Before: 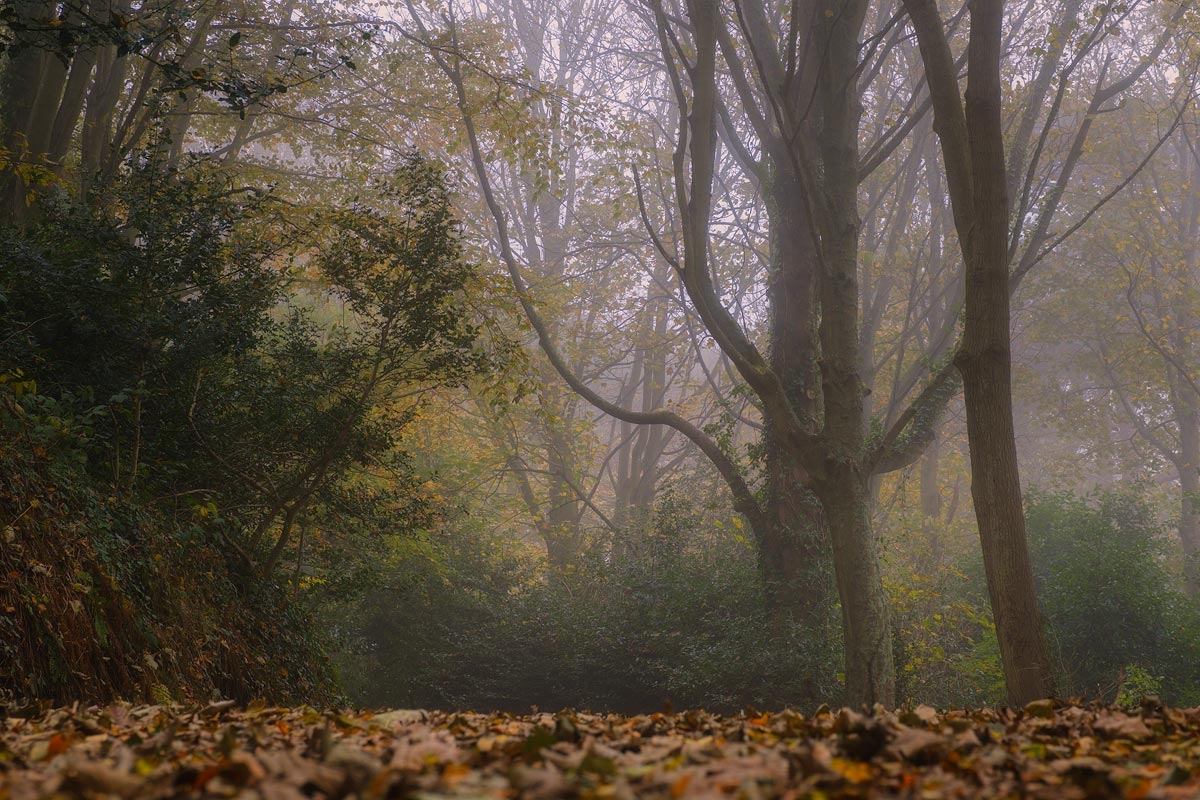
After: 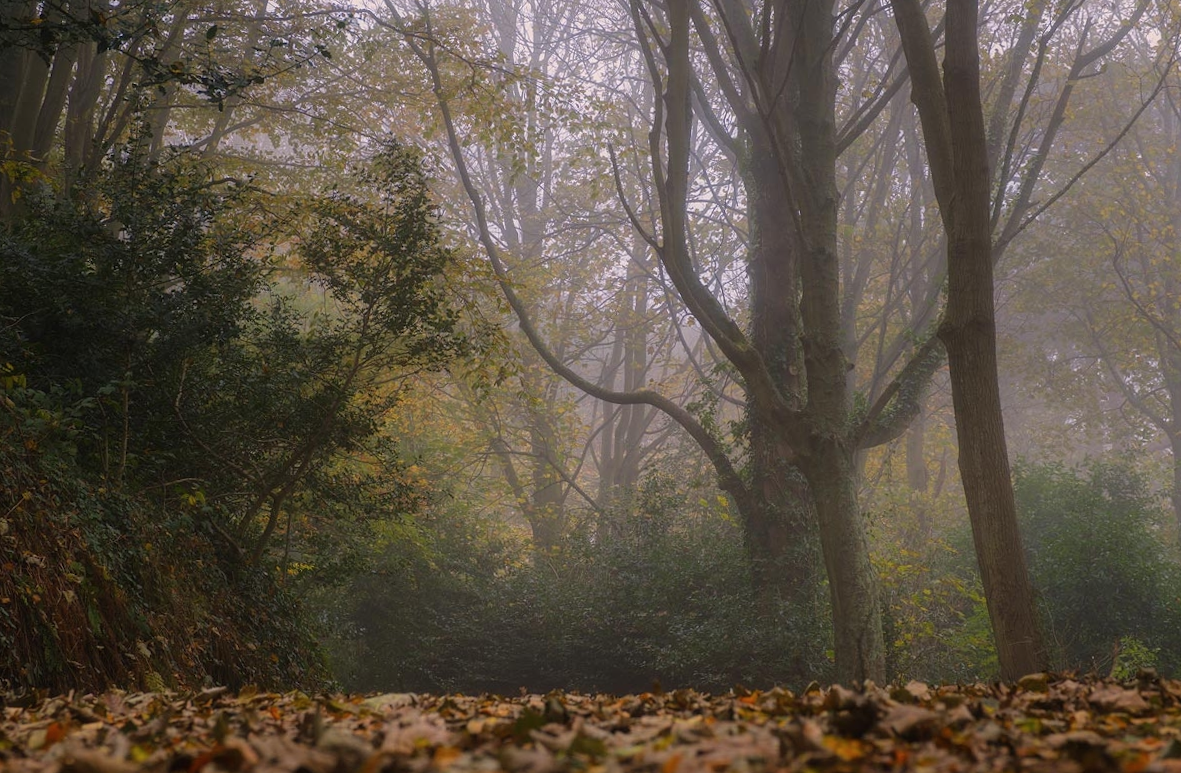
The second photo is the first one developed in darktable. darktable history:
contrast brightness saturation: saturation -0.05
rotate and perspective: rotation -1.32°, lens shift (horizontal) -0.031, crop left 0.015, crop right 0.985, crop top 0.047, crop bottom 0.982
